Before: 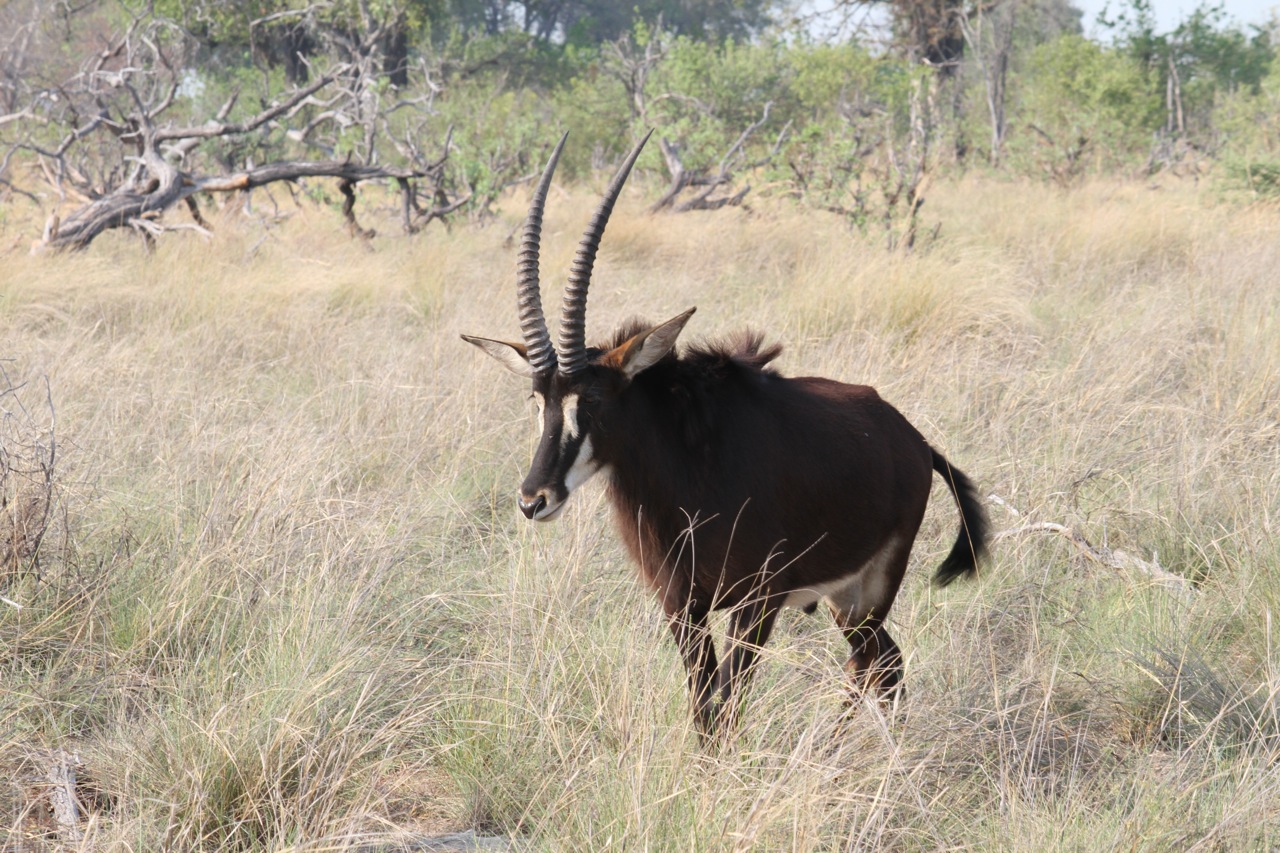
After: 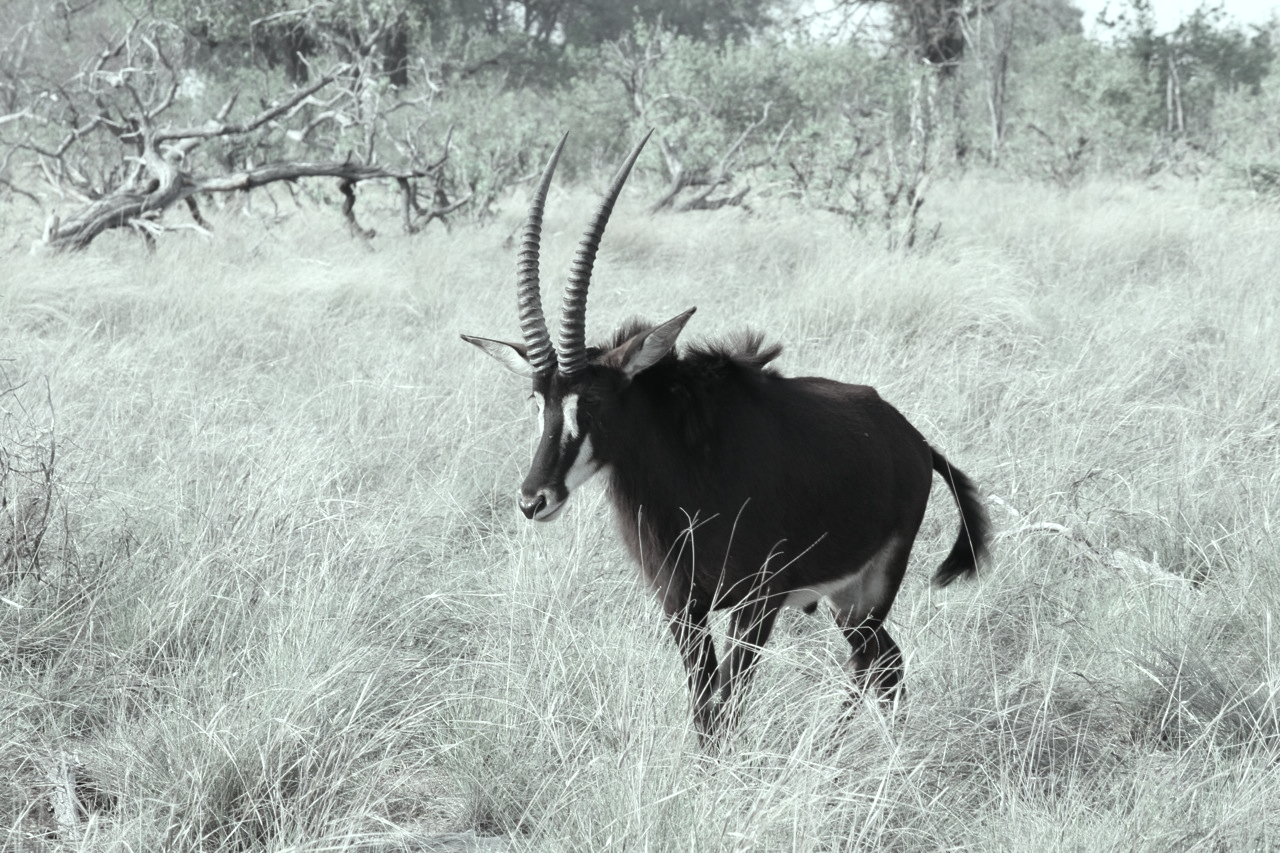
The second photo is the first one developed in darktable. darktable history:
color contrast: green-magenta contrast 0.3, blue-yellow contrast 0.15
color balance: mode lift, gamma, gain (sRGB), lift [0.997, 0.979, 1.021, 1.011], gamma [1, 1.084, 0.916, 0.998], gain [1, 0.87, 1.13, 1.101], contrast 4.55%, contrast fulcrum 38.24%, output saturation 104.09%
